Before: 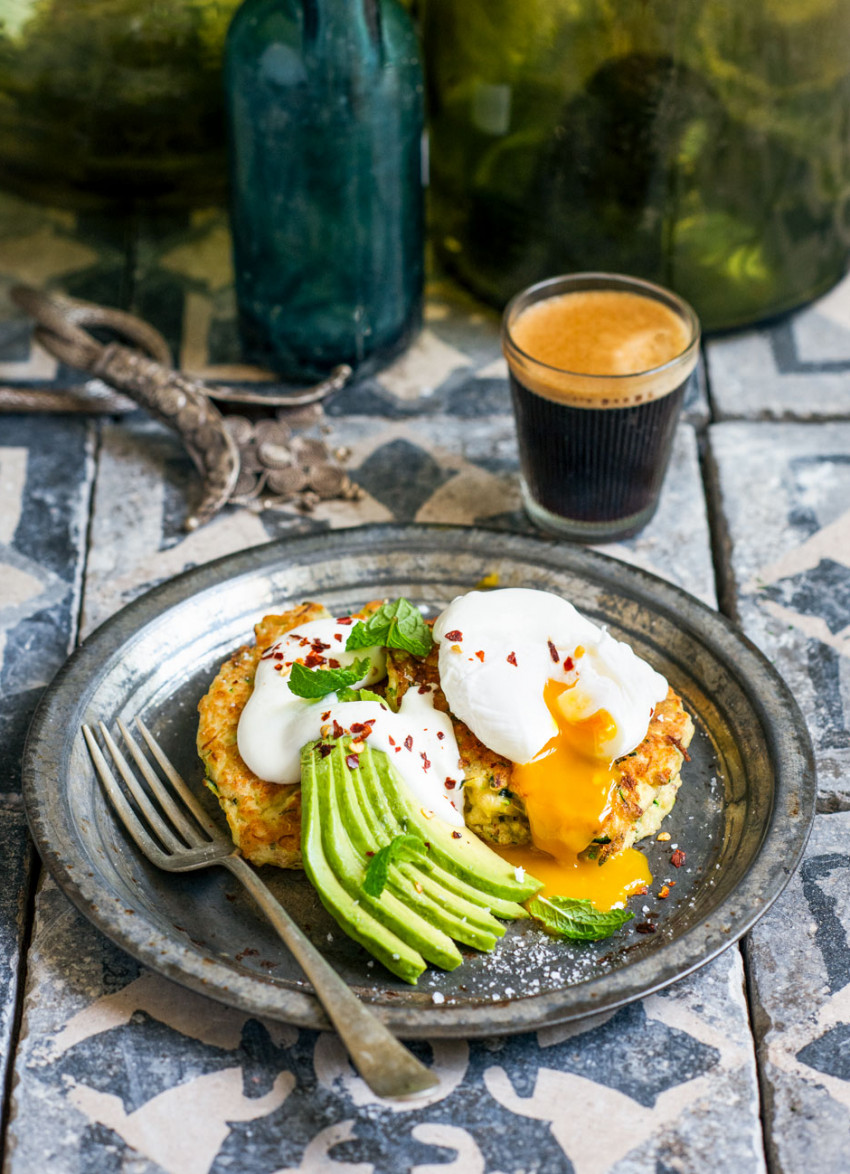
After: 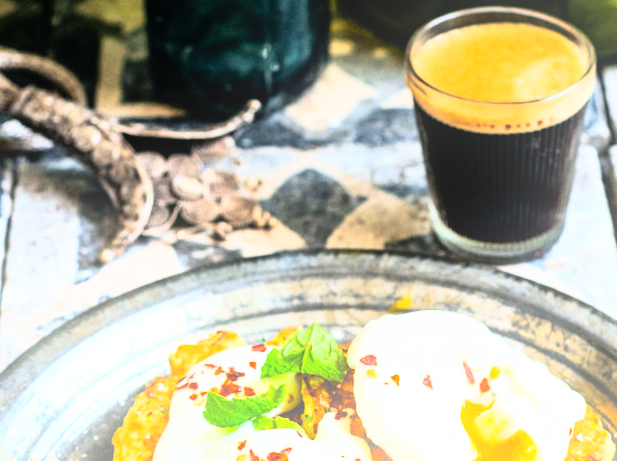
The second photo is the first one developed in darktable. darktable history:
rgb curve: curves: ch0 [(0, 0) (0.21, 0.15) (0.24, 0.21) (0.5, 0.75) (0.75, 0.96) (0.89, 0.99) (1, 1)]; ch1 [(0, 0.02) (0.21, 0.13) (0.25, 0.2) (0.5, 0.67) (0.75, 0.9) (0.89, 0.97) (1, 1)]; ch2 [(0, 0.02) (0.21, 0.13) (0.25, 0.2) (0.5, 0.67) (0.75, 0.9) (0.89, 0.97) (1, 1)], compensate middle gray true
crop: left 7.036%, top 18.398%, right 14.379%, bottom 40.043%
rotate and perspective: rotation -1.68°, lens shift (vertical) -0.146, crop left 0.049, crop right 0.912, crop top 0.032, crop bottom 0.96
bloom: size 13.65%, threshold 98.39%, strength 4.82%
